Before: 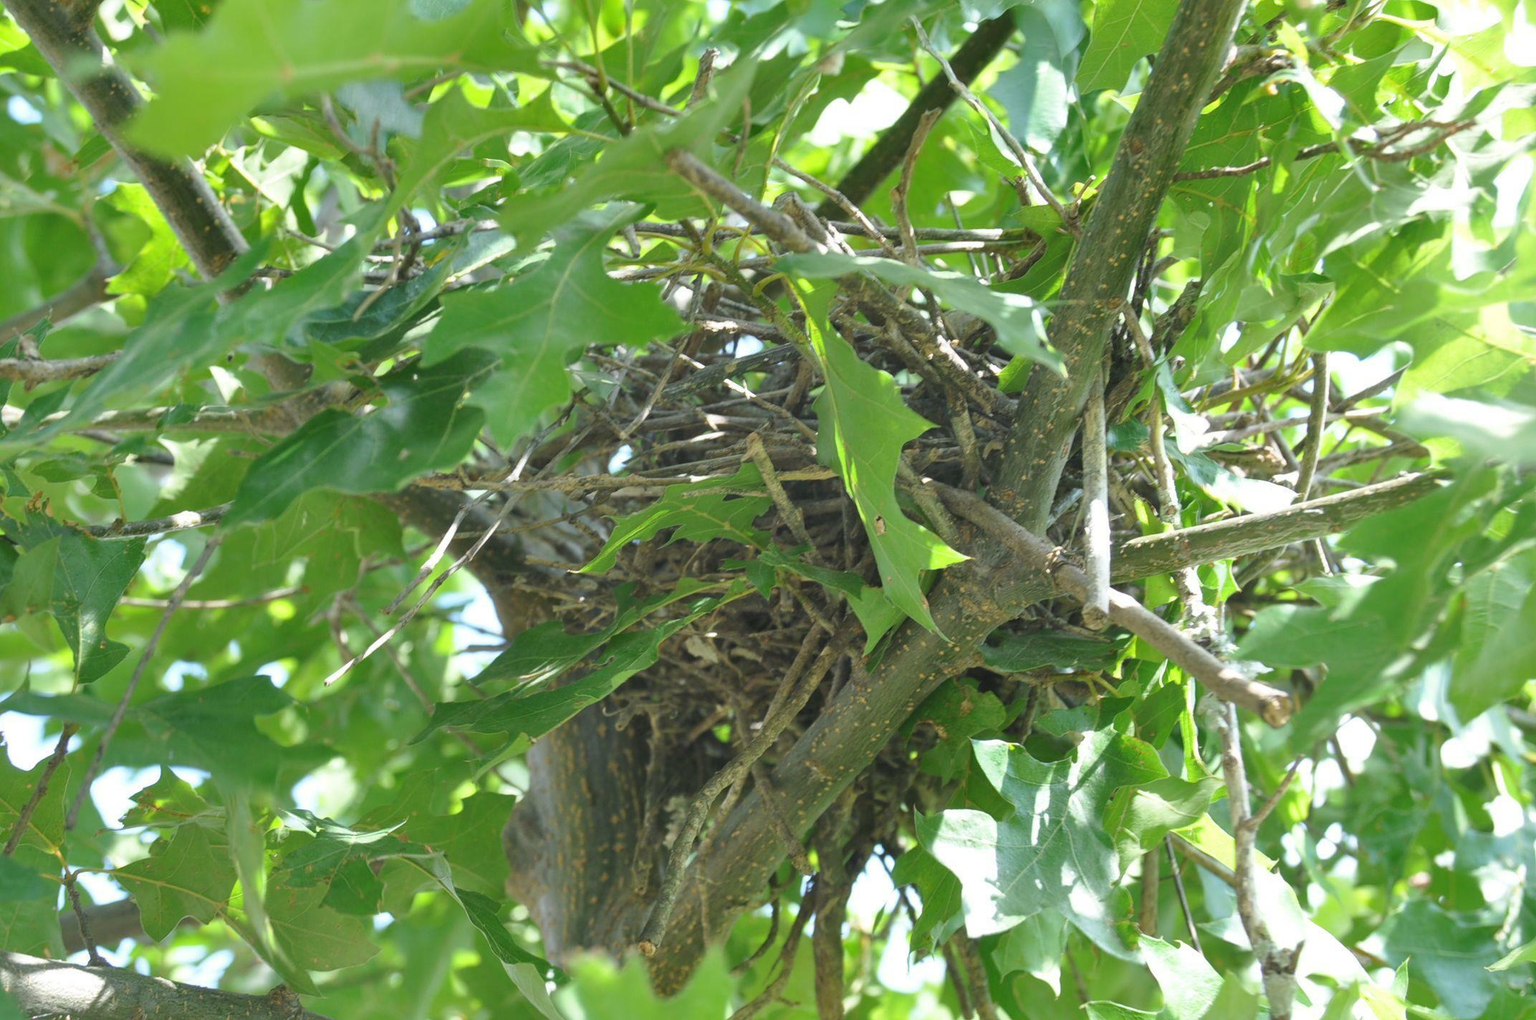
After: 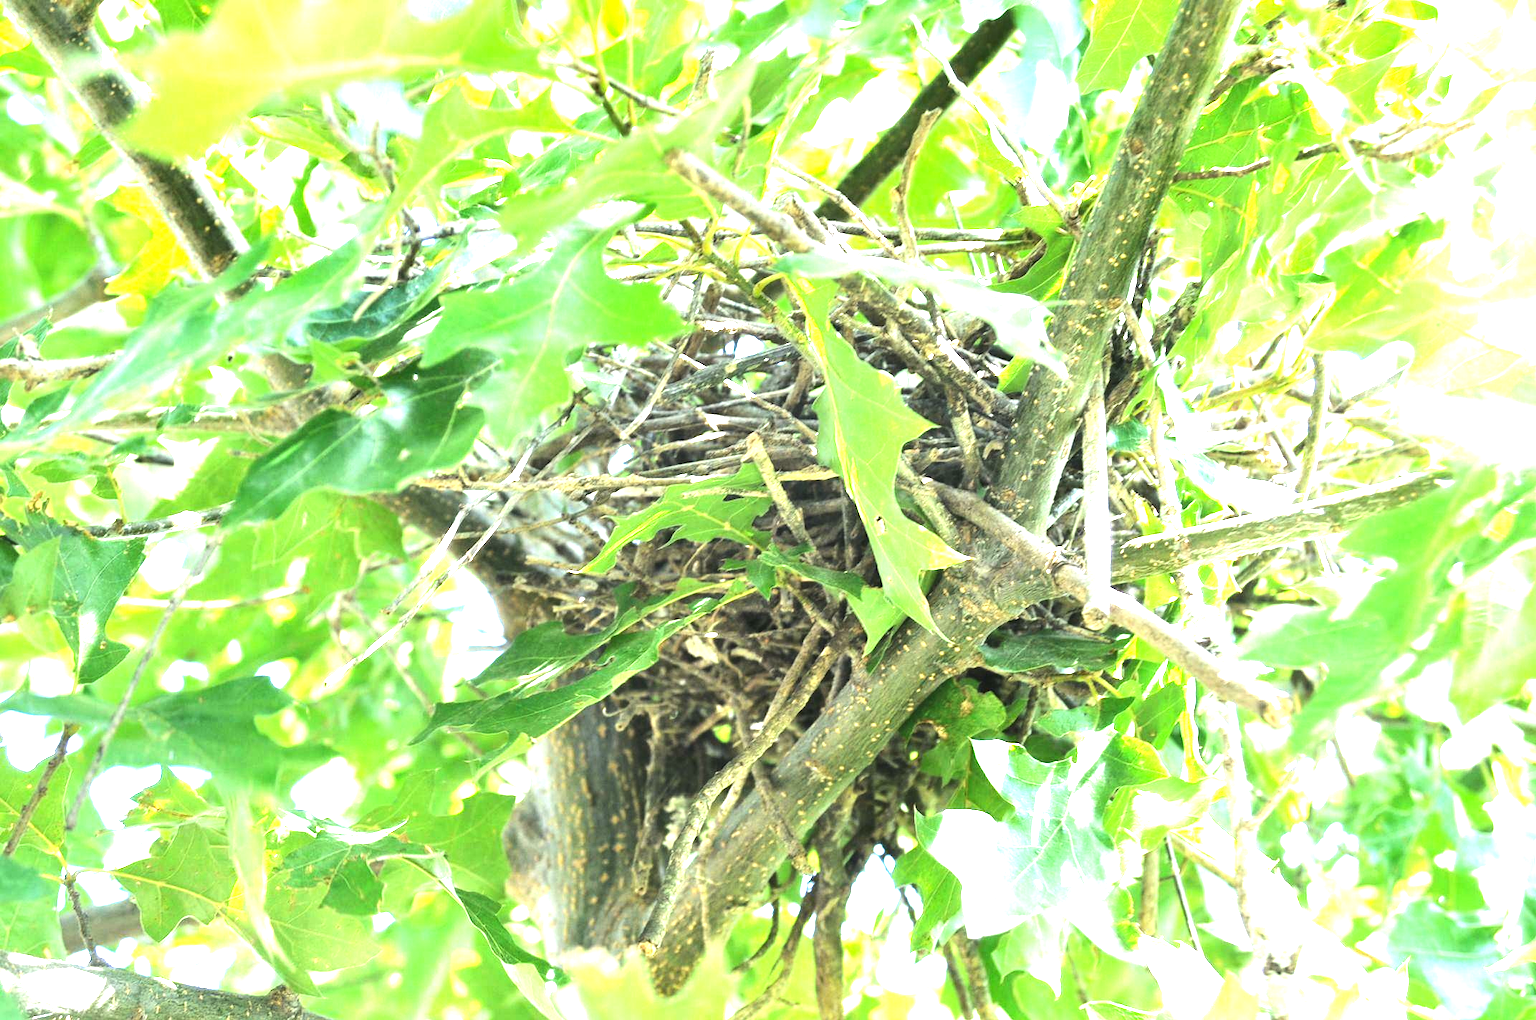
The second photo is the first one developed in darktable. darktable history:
exposure: black level correction 0, exposure 1.2 EV, compensate exposure bias true, compensate highlight preservation false
tone equalizer: -8 EV -1.08 EV, -7 EV -1.01 EV, -6 EV -0.867 EV, -5 EV -0.578 EV, -3 EV 0.578 EV, -2 EV 0.867 EV, -1 EV 1.01 EV, +0 EV 1.08 EV, edges refinement/feathering 500, mask exposure compensation -1.57 EV, preserve details no
